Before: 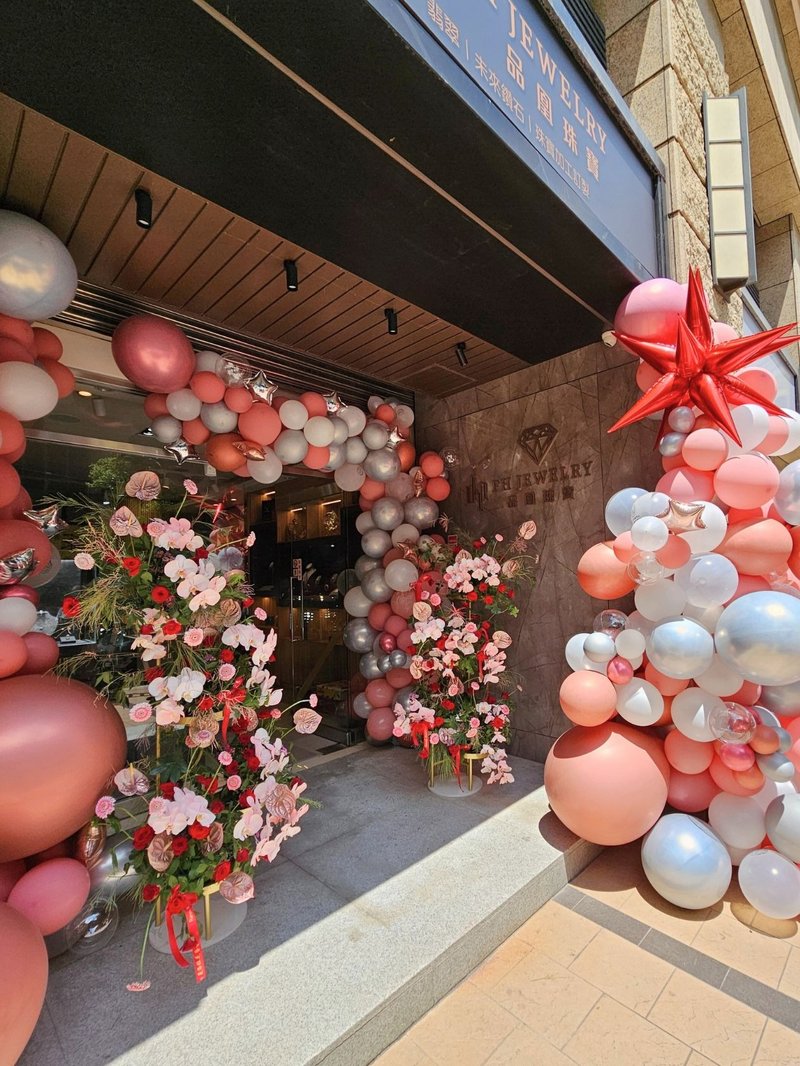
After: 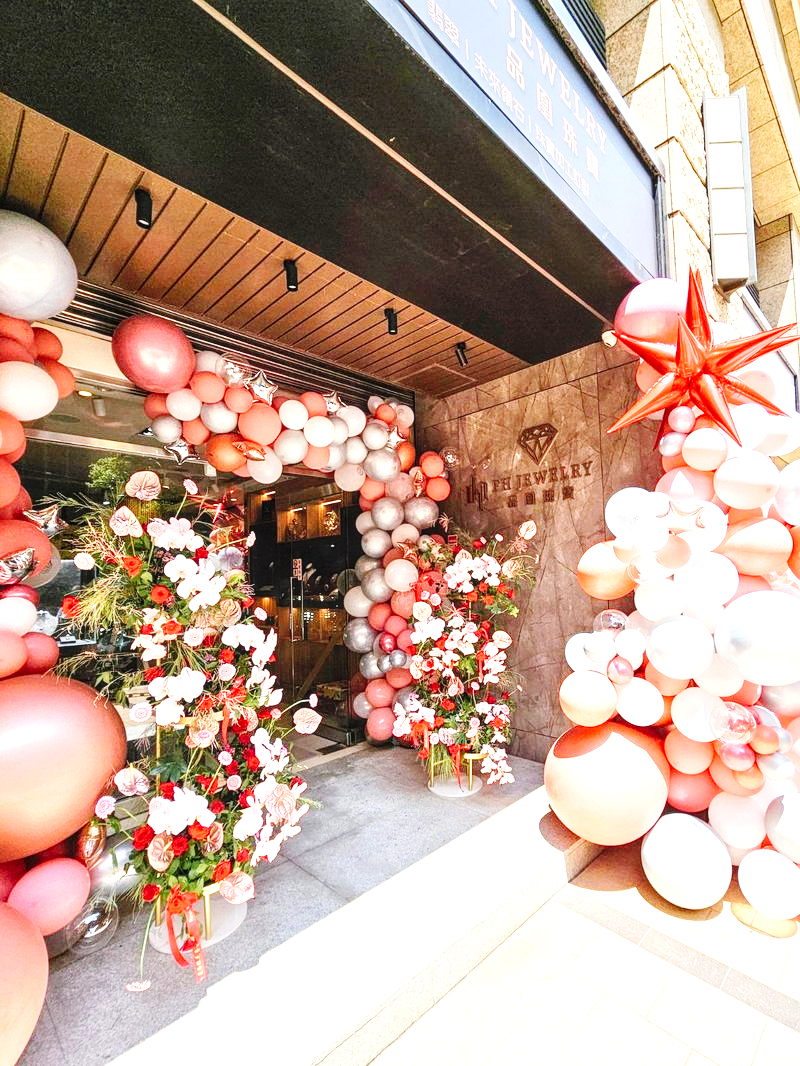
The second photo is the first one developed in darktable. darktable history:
base curve: curves: ch0 [(0, 0) (0.036, 0.025) (0.121, 0.166) (0.206, 0.329) (0.605, 0.79) (1, 1)], preserve colors none
local contrast: on, module defaults
exposure: black level correction 0, exposure 1.45 EV, compensate highlight preservation false
